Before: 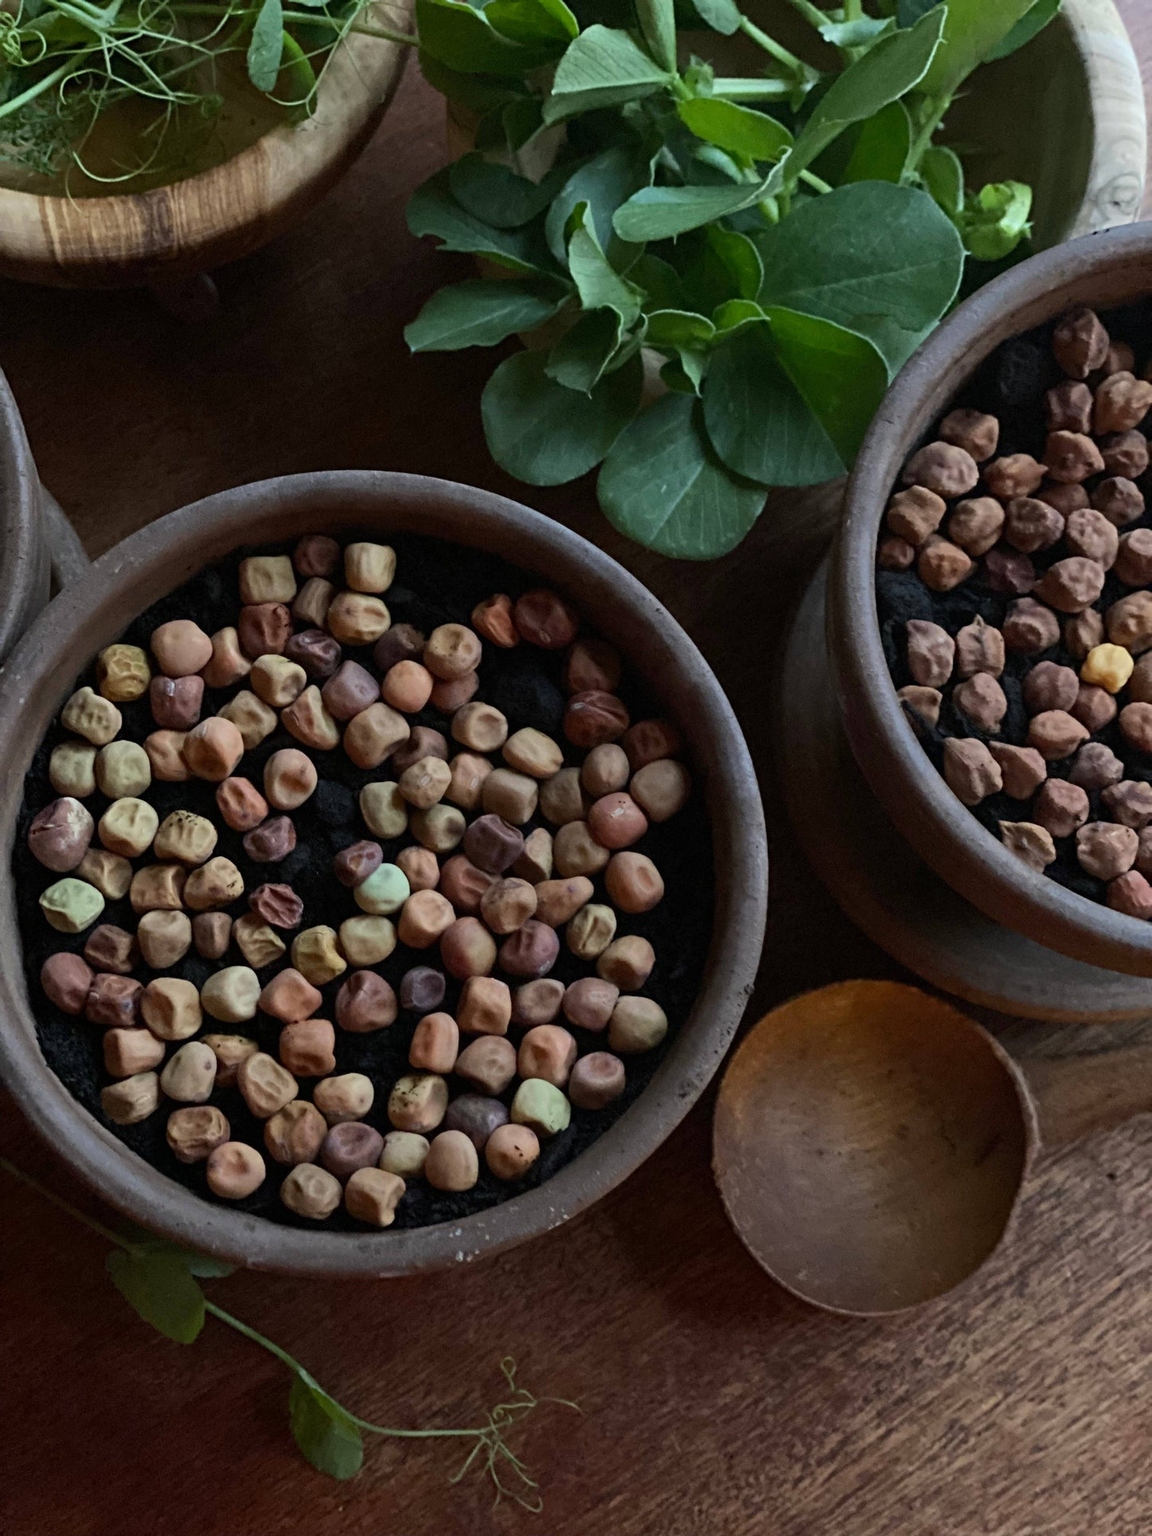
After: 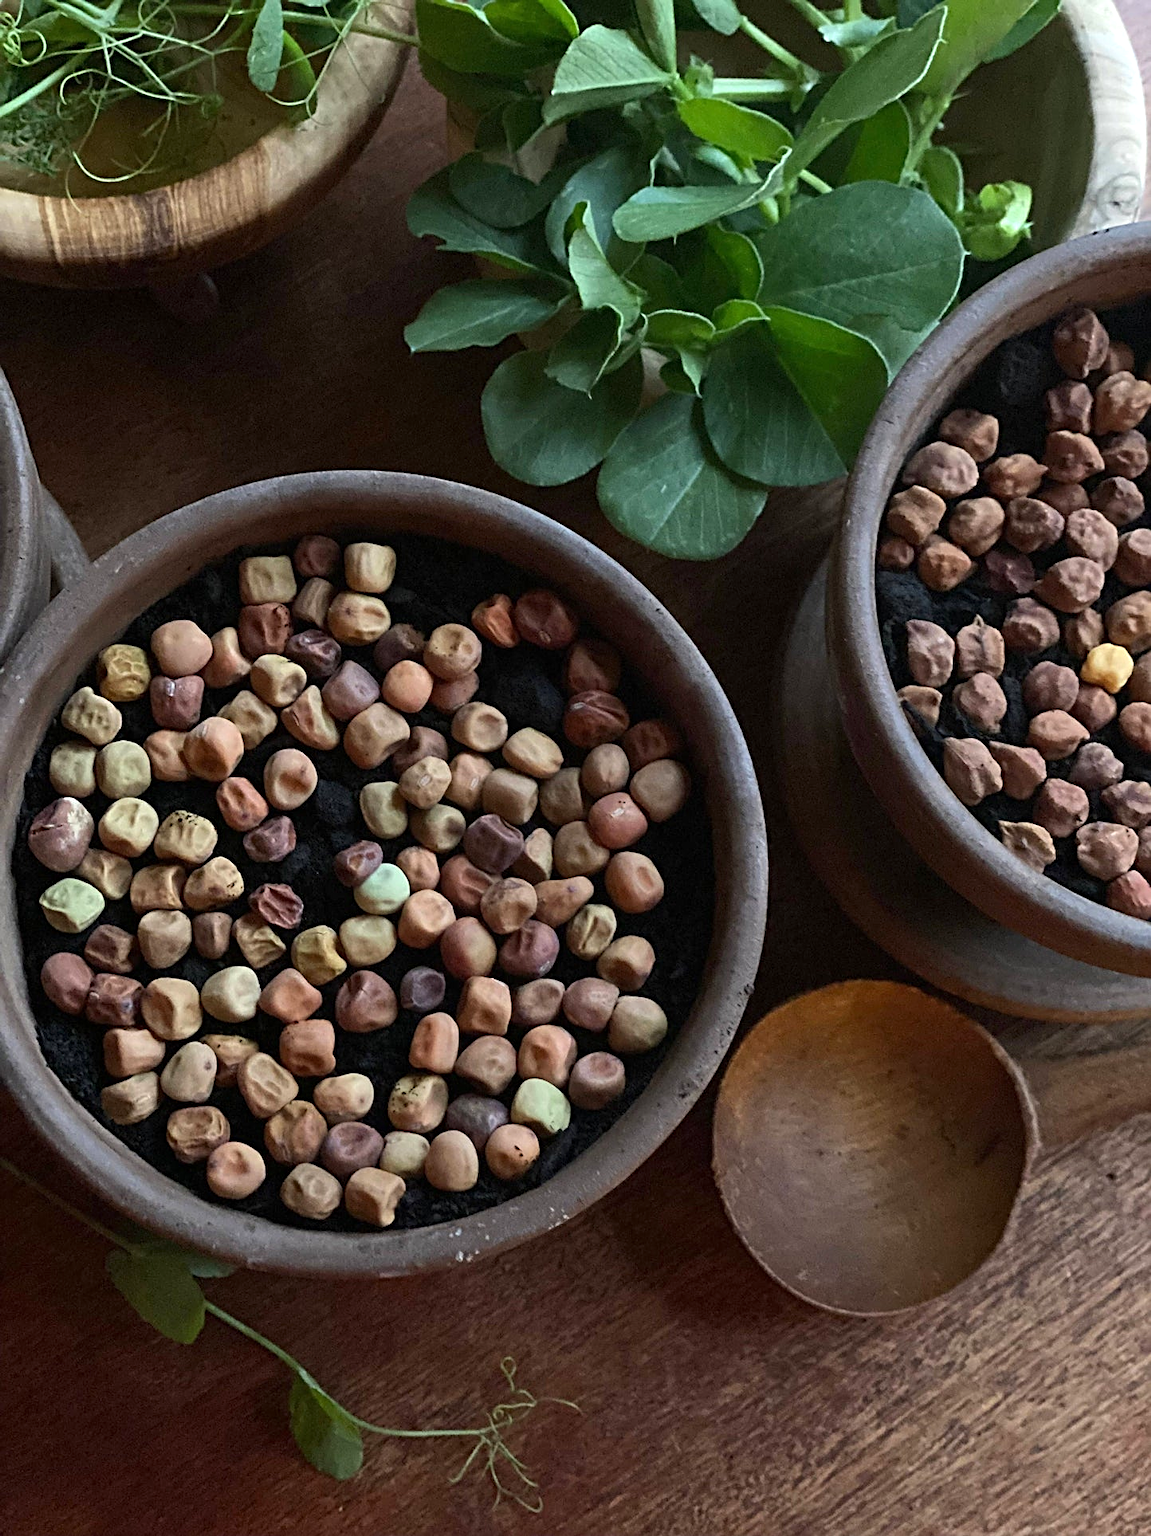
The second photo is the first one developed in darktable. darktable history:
exposure: exposure 0.507 EV, compensate highlight preservation false
sharpen: on, module defaults
